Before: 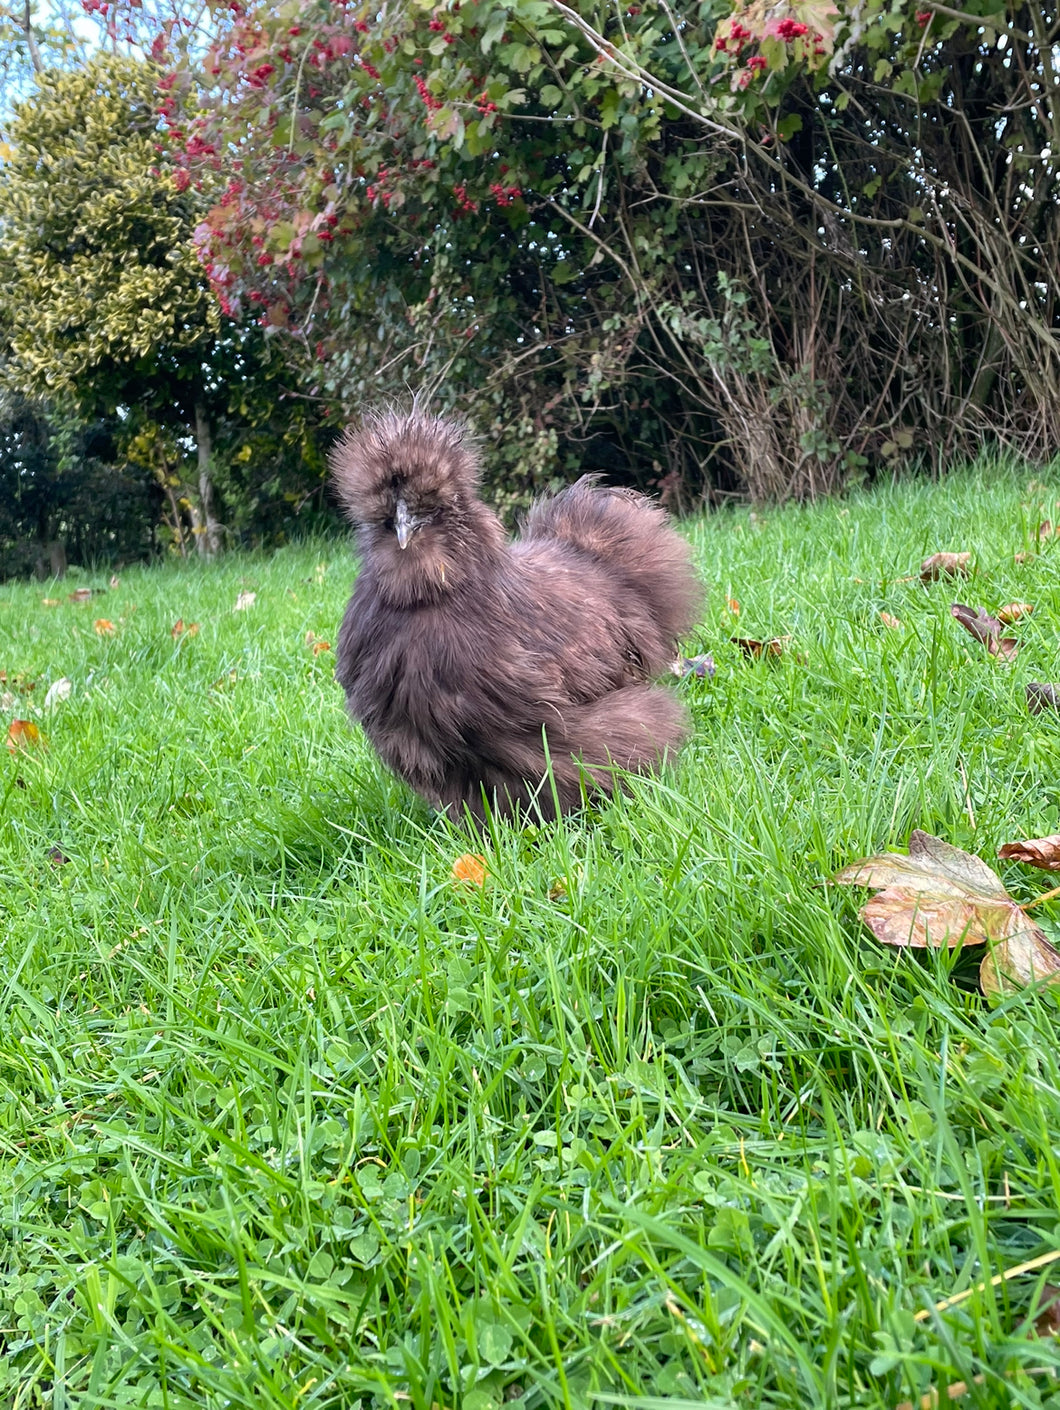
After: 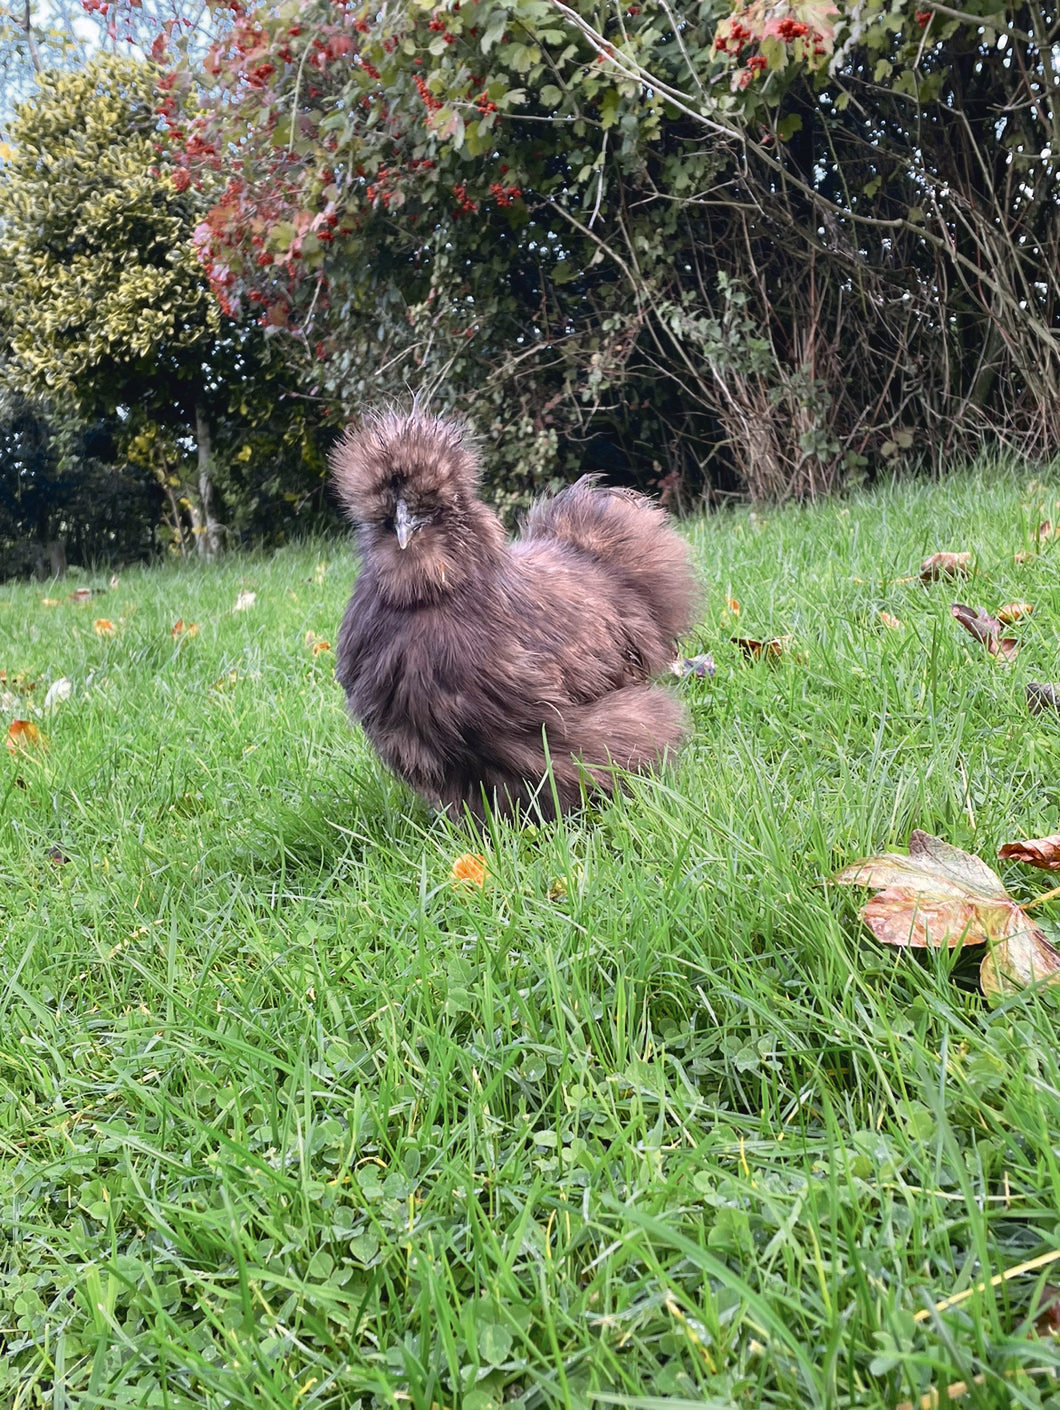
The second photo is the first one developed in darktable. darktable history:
tone curve: curves: ch0 [(0, 0.036) (0.119, 0.115) (0.461, 0.479) (0.715, 0.767) (0.817, 0.865) (1, 0.998)]; ch1 [(0, 0) (0.377, 0.416) (0.44, 0.461) (0.487, 0.49) (0.514, 0.525) (0.538, 0.561) (0.67, 0.713) (1, 1)]; ch2 [(0, 0) (0.38, 0.405) (0.463, 0.445) (0.492, 0.486) (0.529, 0.533) (0.578, 0.59) (0.653, 0.698) (1, 1)], color space Lab, independent channels, preserve colors none
exposure: compensate highlight preservation false
color zones: curves: ch0 [(0, 0.5) (0.125, 0.4) (0.25, 0.5) (0.375, 0.4) (0.5, 0.4) (0.625, 0.35) (0.75, 0.35) (0.875, 0.5)]; ch1 [(0, 0.35) (0.125, 0.45) (0.25, 0.35) (0.375, 0.35) (0.5, 0.35) (0.625, 0.35) (0.75, 0.45) (0.875, 0.35)]; ch2 [(0, 0.6) (0.125, 0.5) (0.25, 0.5) (0.375, 0.6) (0.5, 0.6) (0.625, 0.5) (0.75, 0.5) (0.875, 0.5)]
